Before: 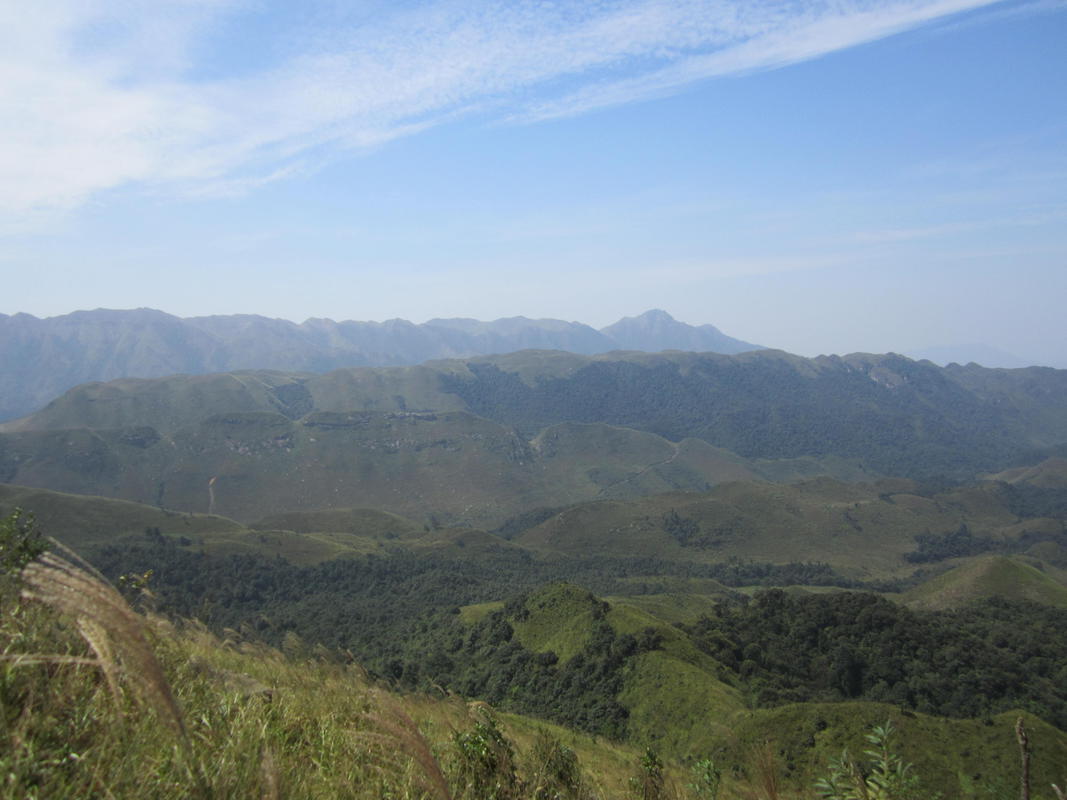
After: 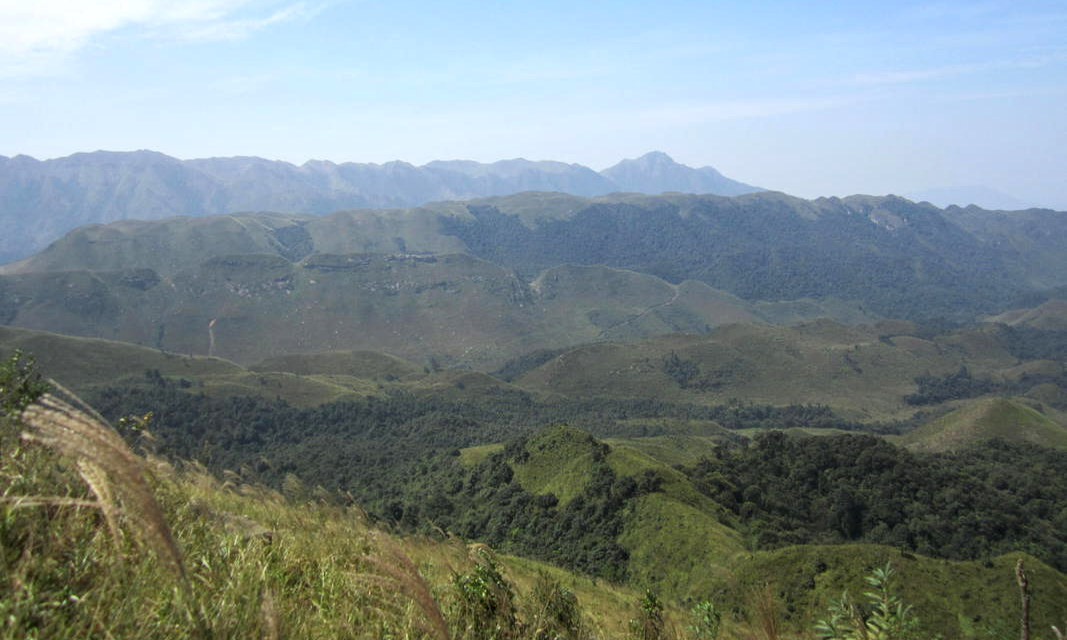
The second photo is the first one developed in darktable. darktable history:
exposure: exposure 0.3 EV, compensate highlight preservation false
crop and rotate: top 19.998%
local contrast: on, module defaults
contrast brightness saturation: contrast 0.04, saturation 0.07
